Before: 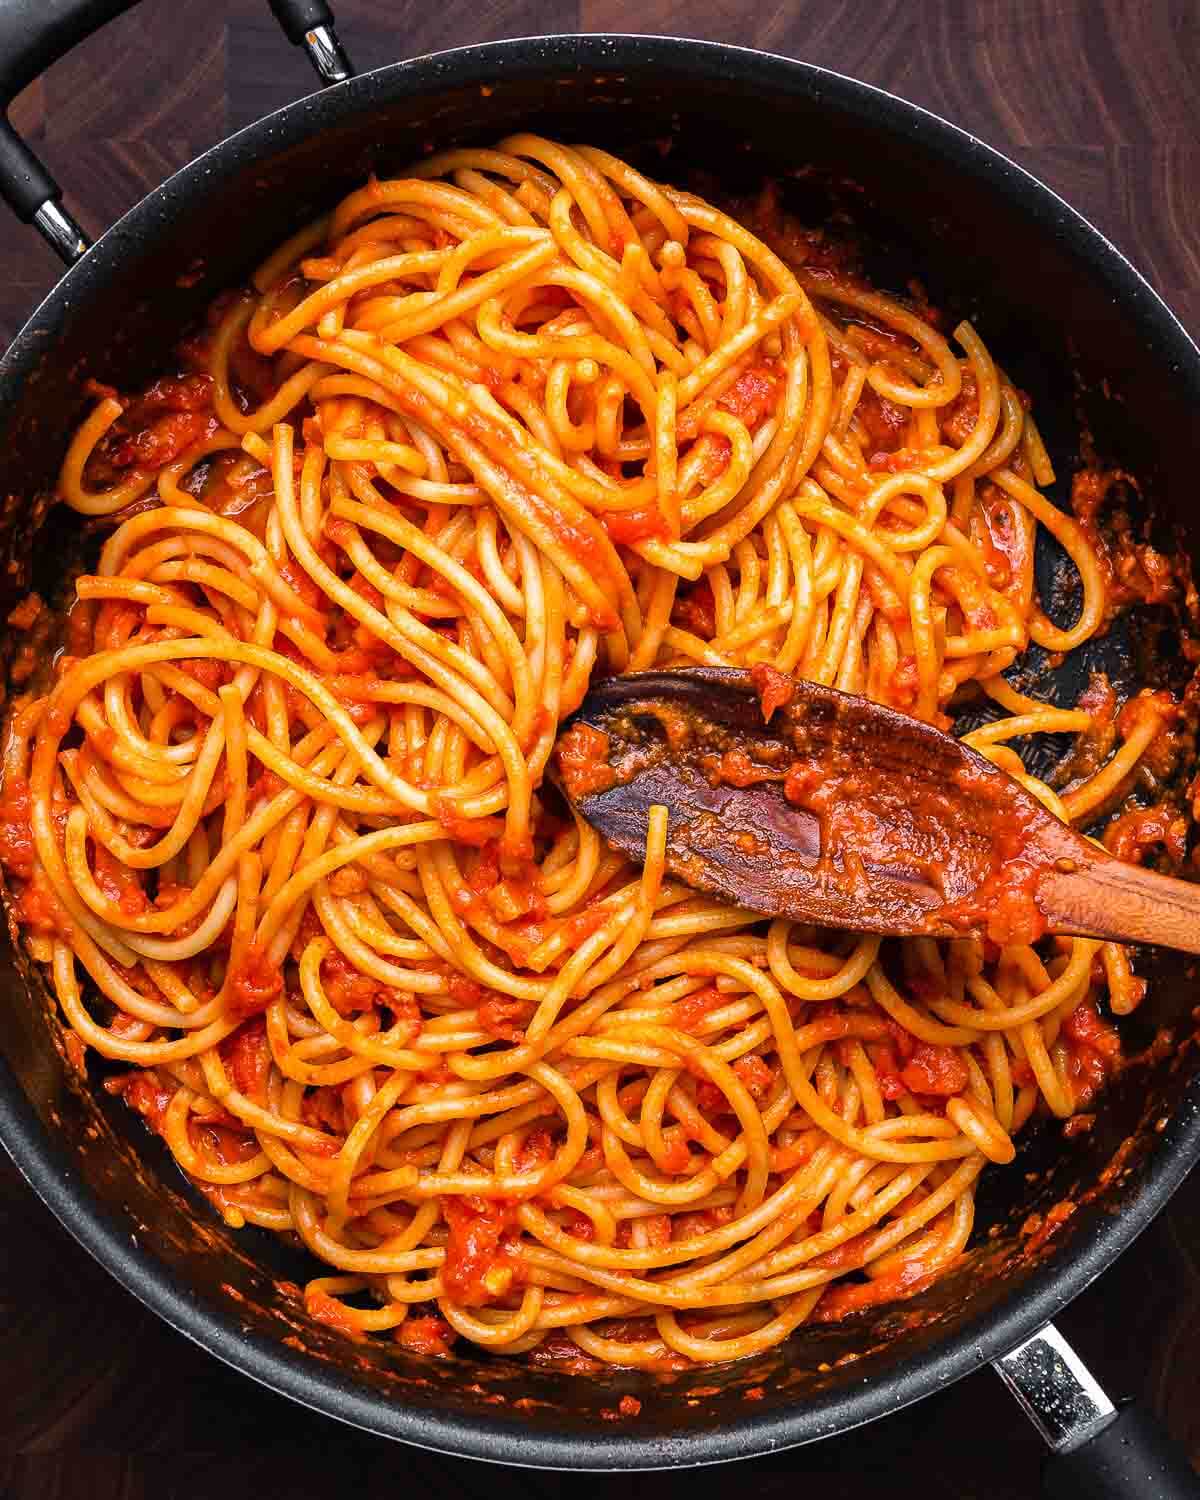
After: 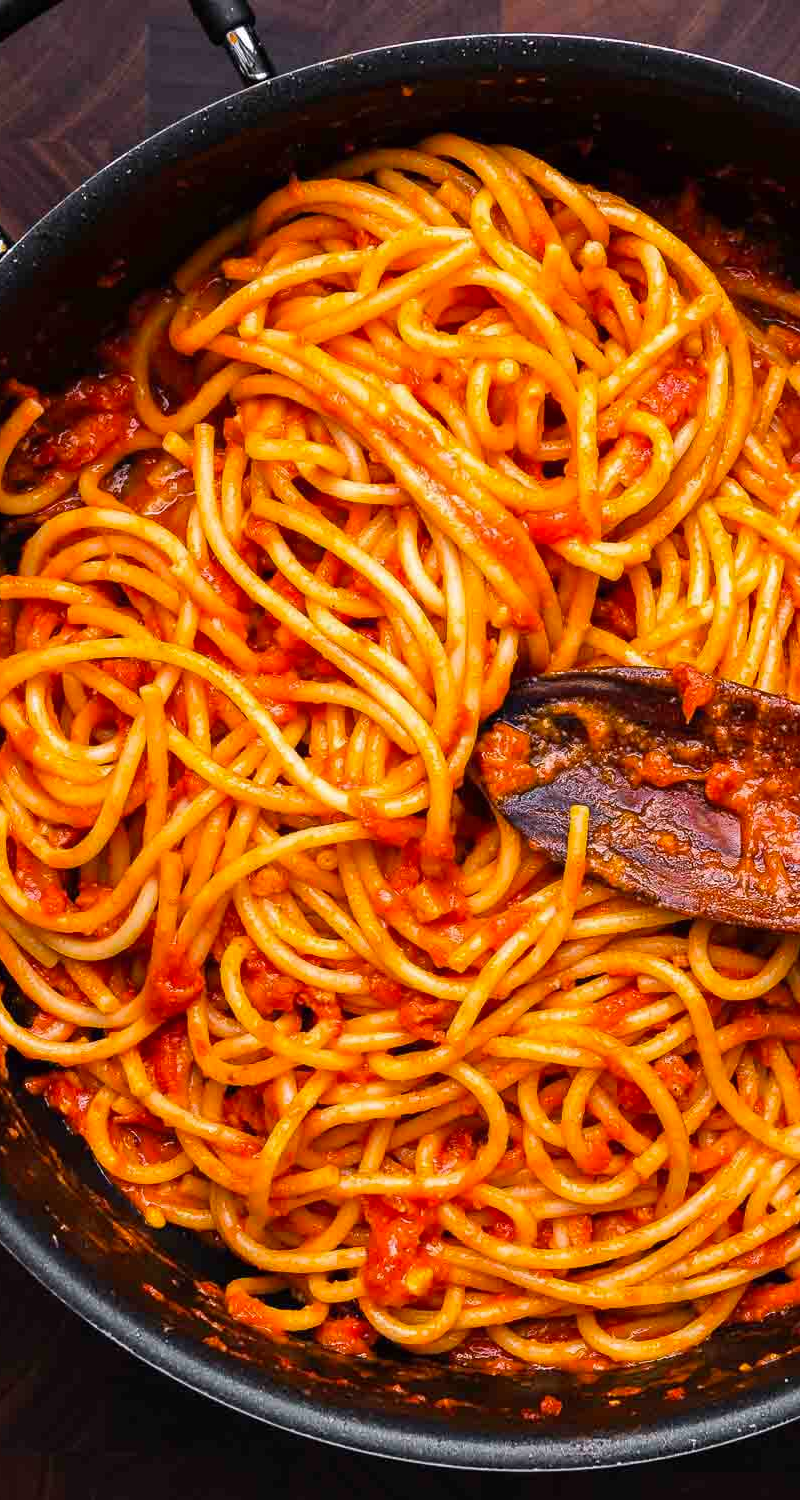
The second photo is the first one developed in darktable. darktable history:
crop and rotate: left 6.617%, right 26.717%
color balance: output saturation 110%
